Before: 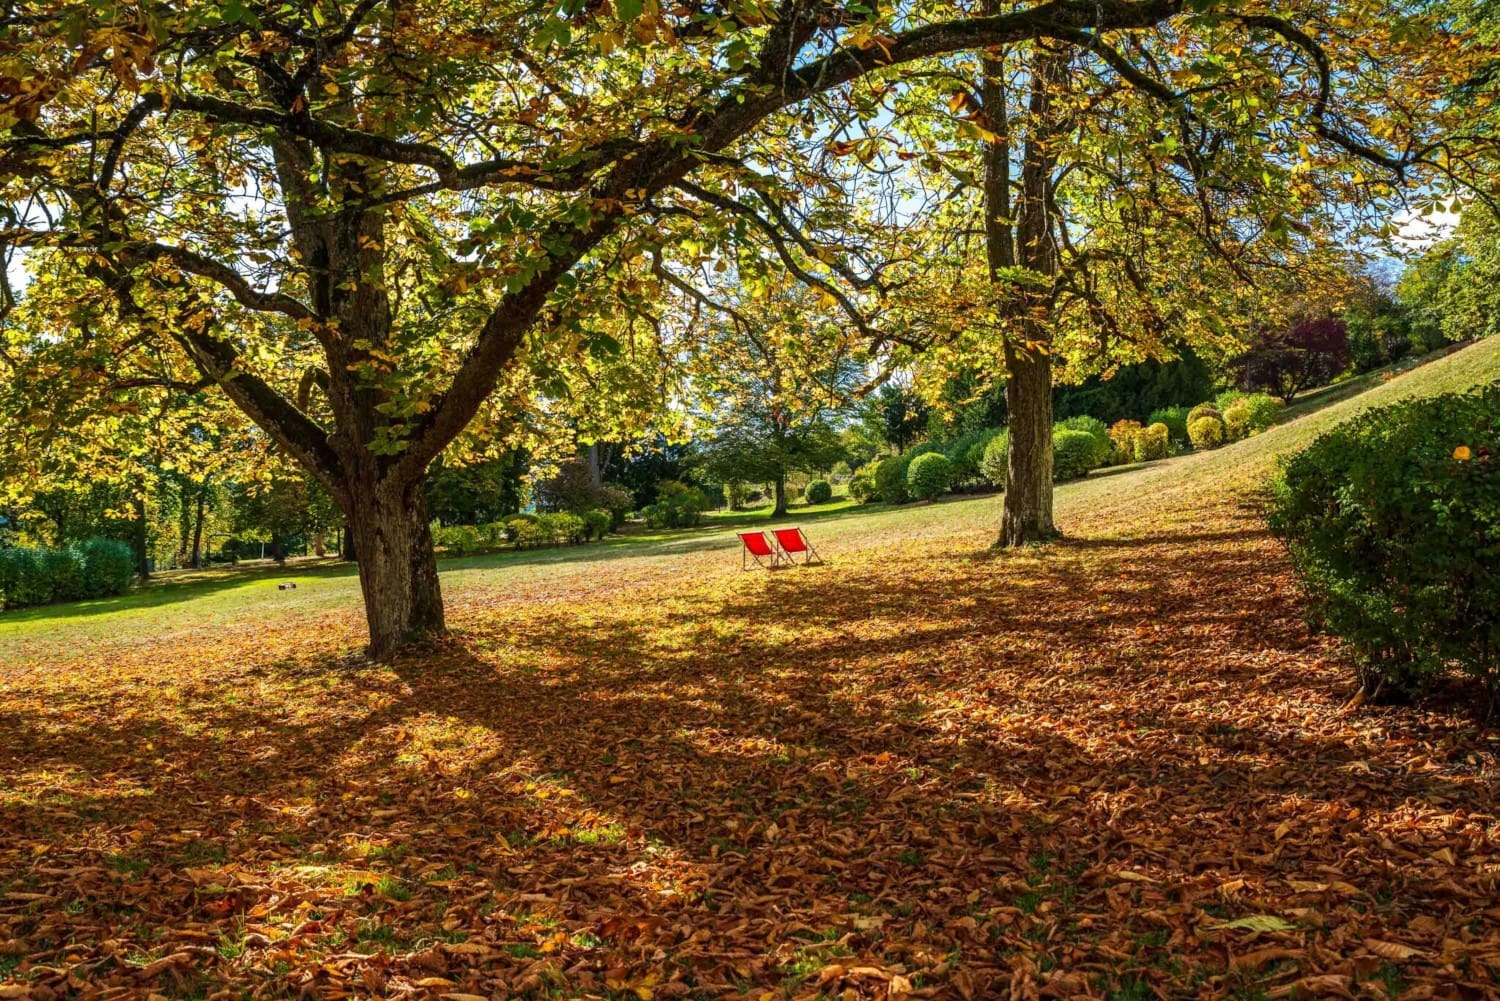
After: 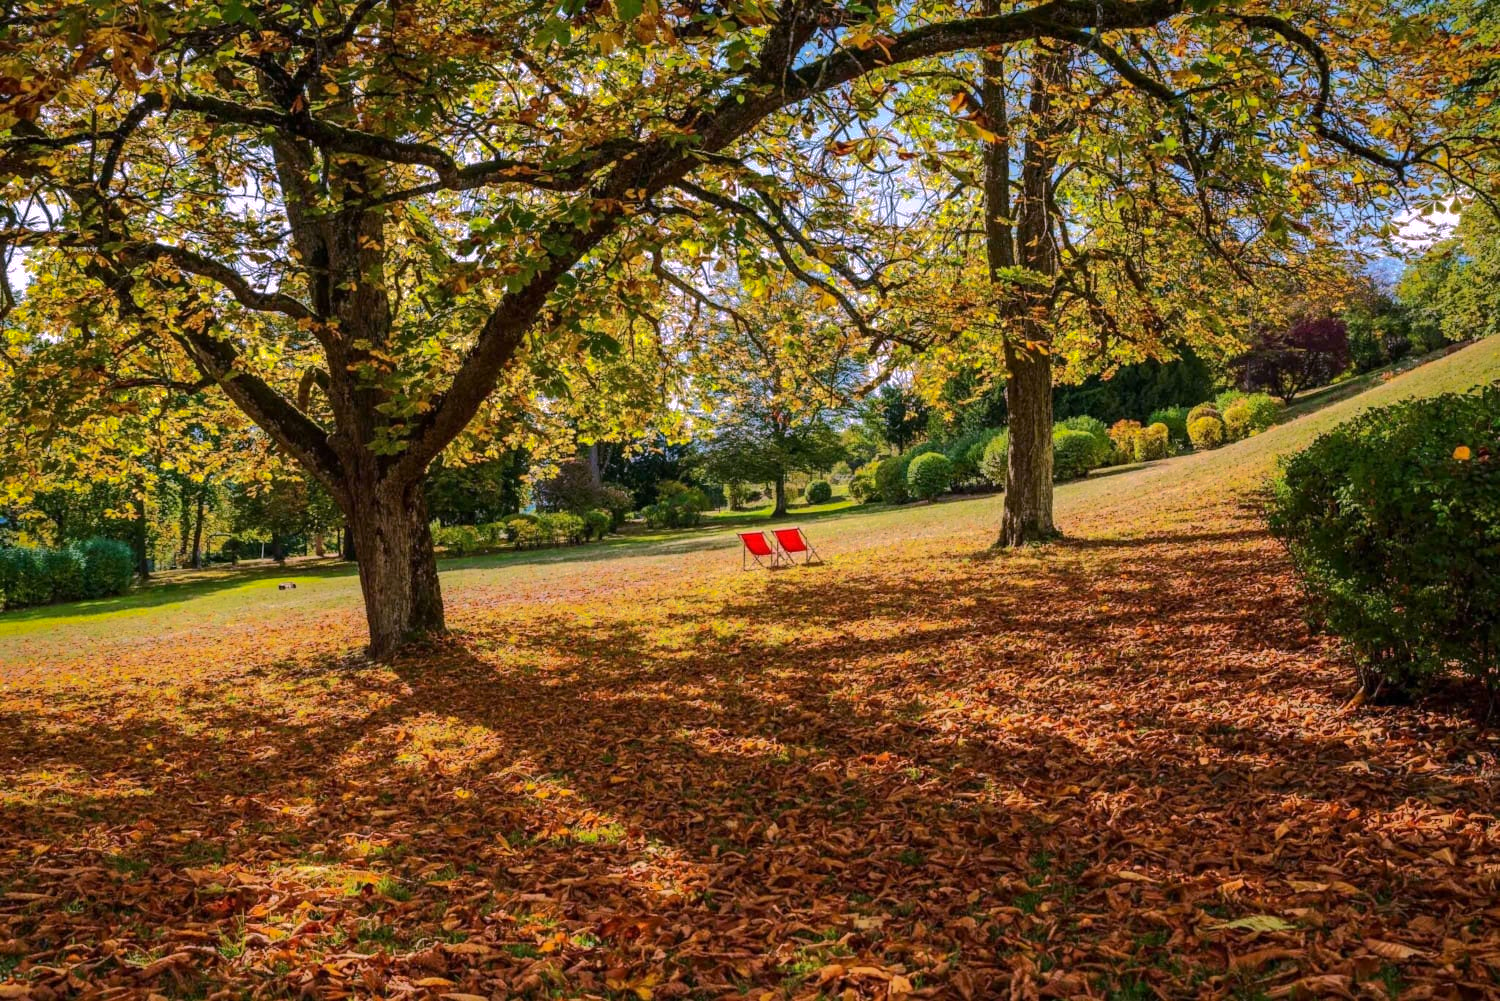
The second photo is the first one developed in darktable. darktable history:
shadows and highlights: shadows -19.91, highlights -73.15
white balance: red 1.066, blue 1.119
